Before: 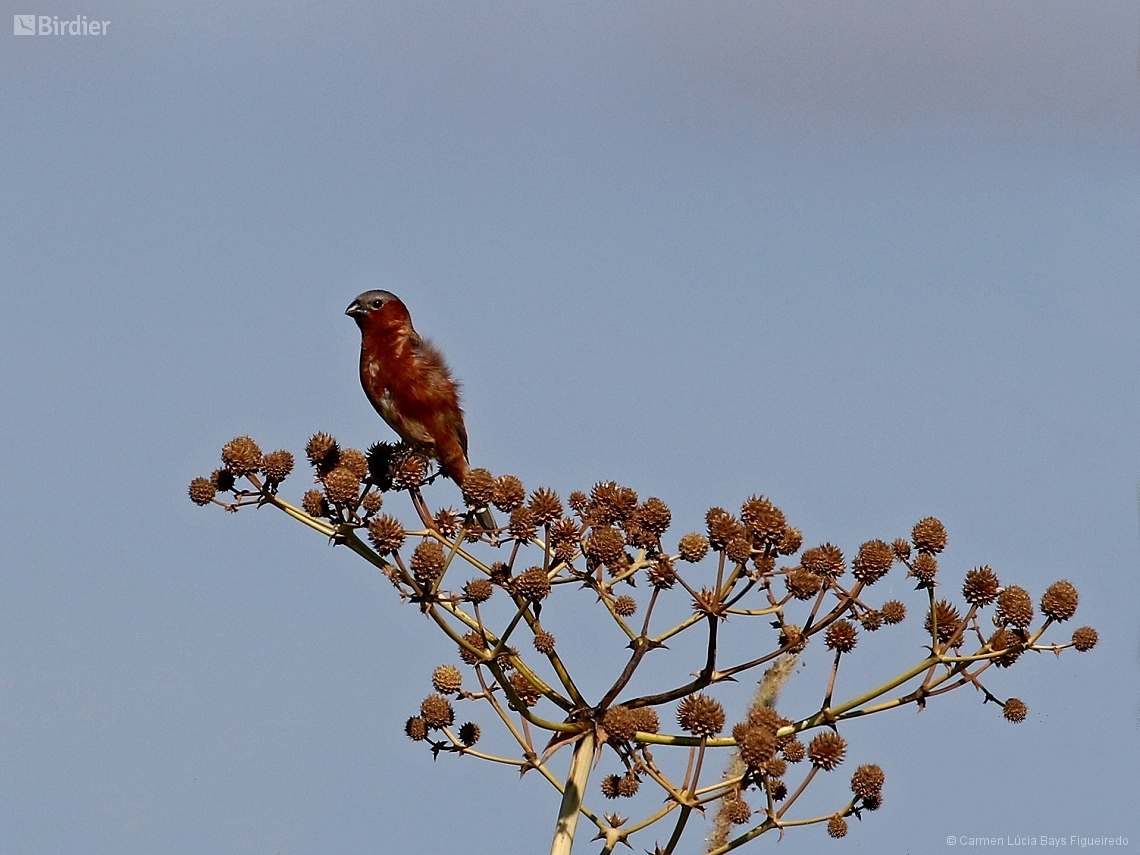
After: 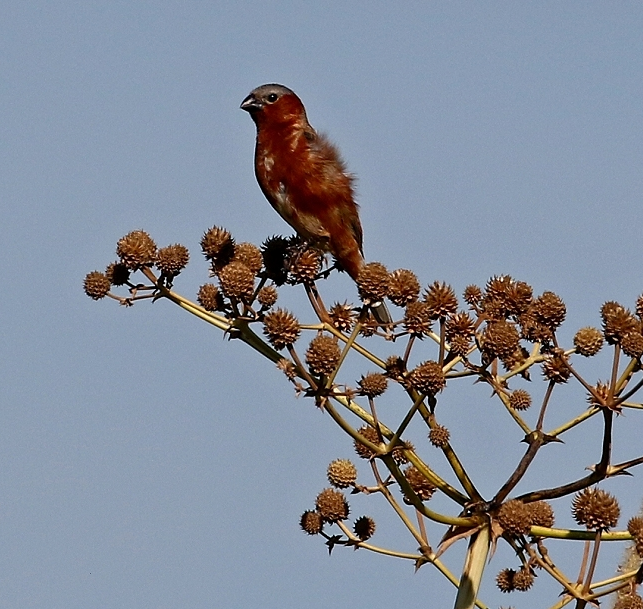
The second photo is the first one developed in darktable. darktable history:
crop: left 9.253%, top 24.16%, right 34.339%, bottom 4.539%
